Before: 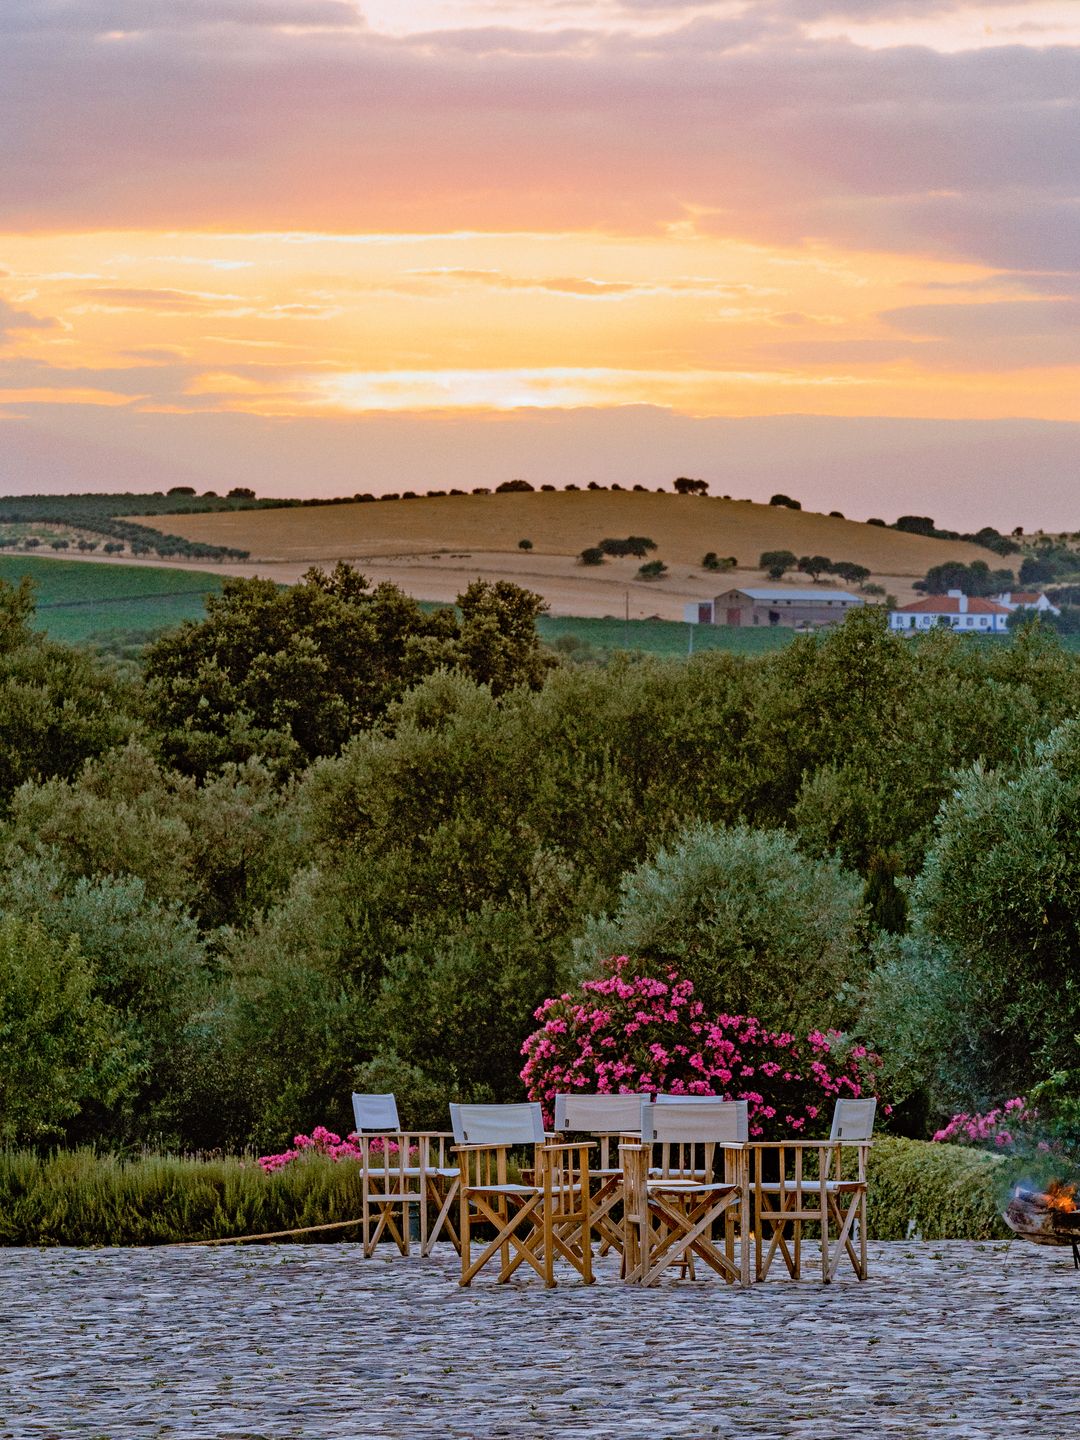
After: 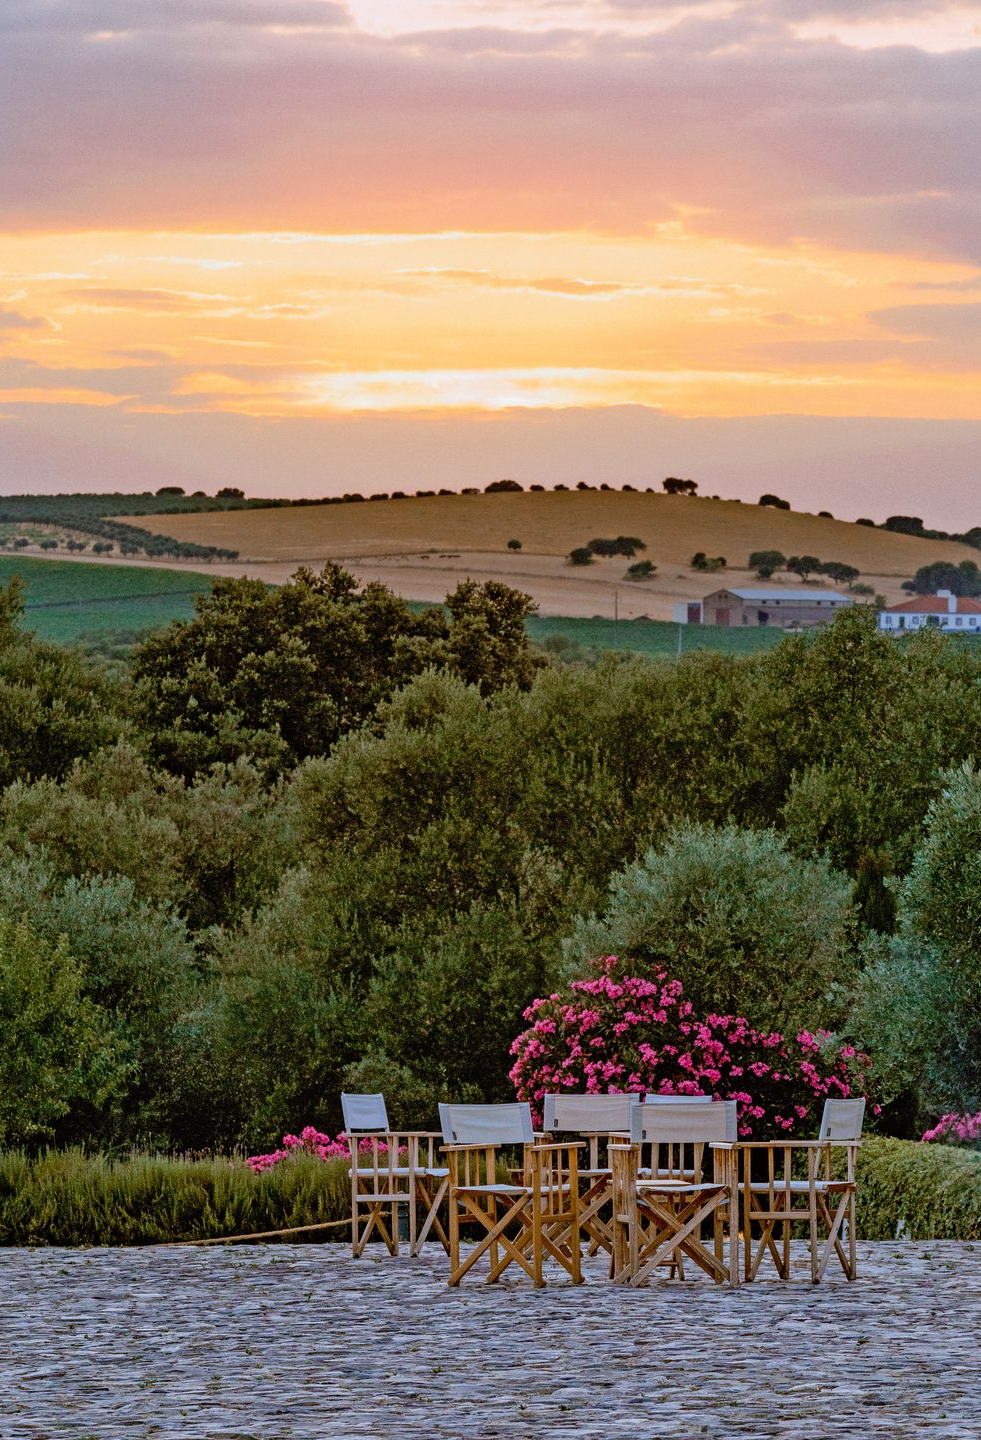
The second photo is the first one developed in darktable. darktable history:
crop and rotate: left 1.073%, right 8.022%
